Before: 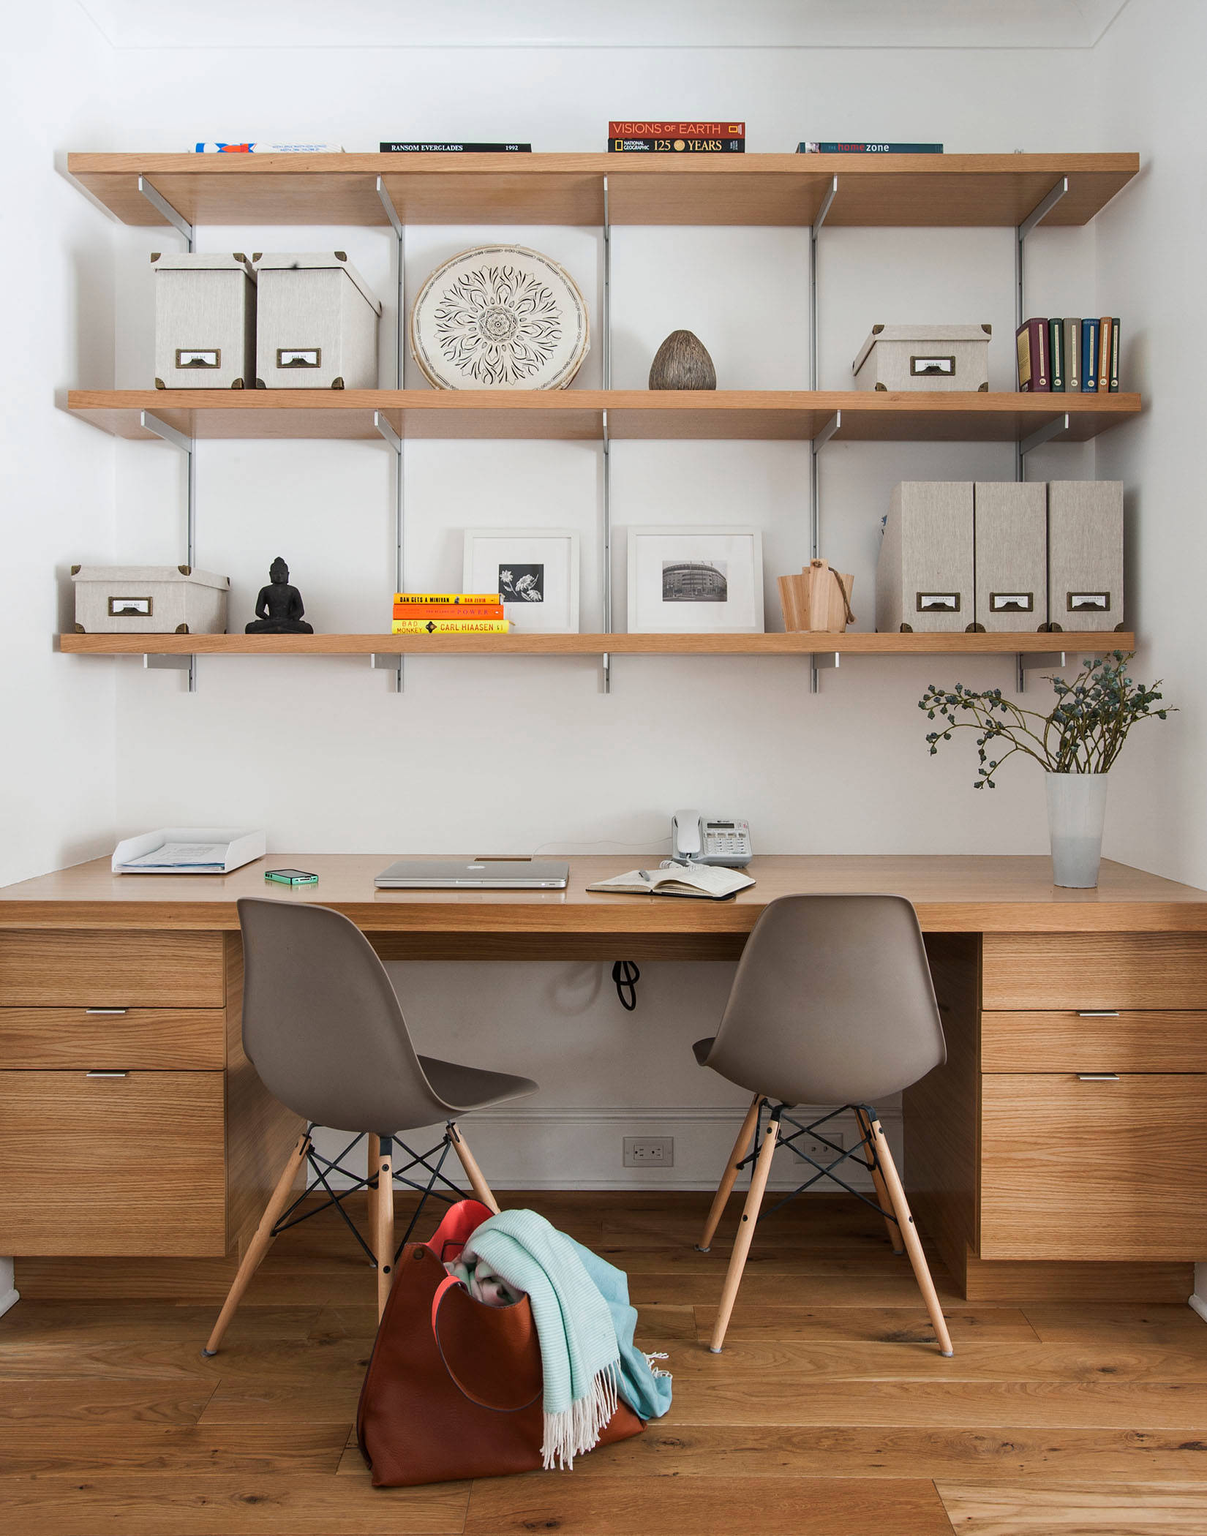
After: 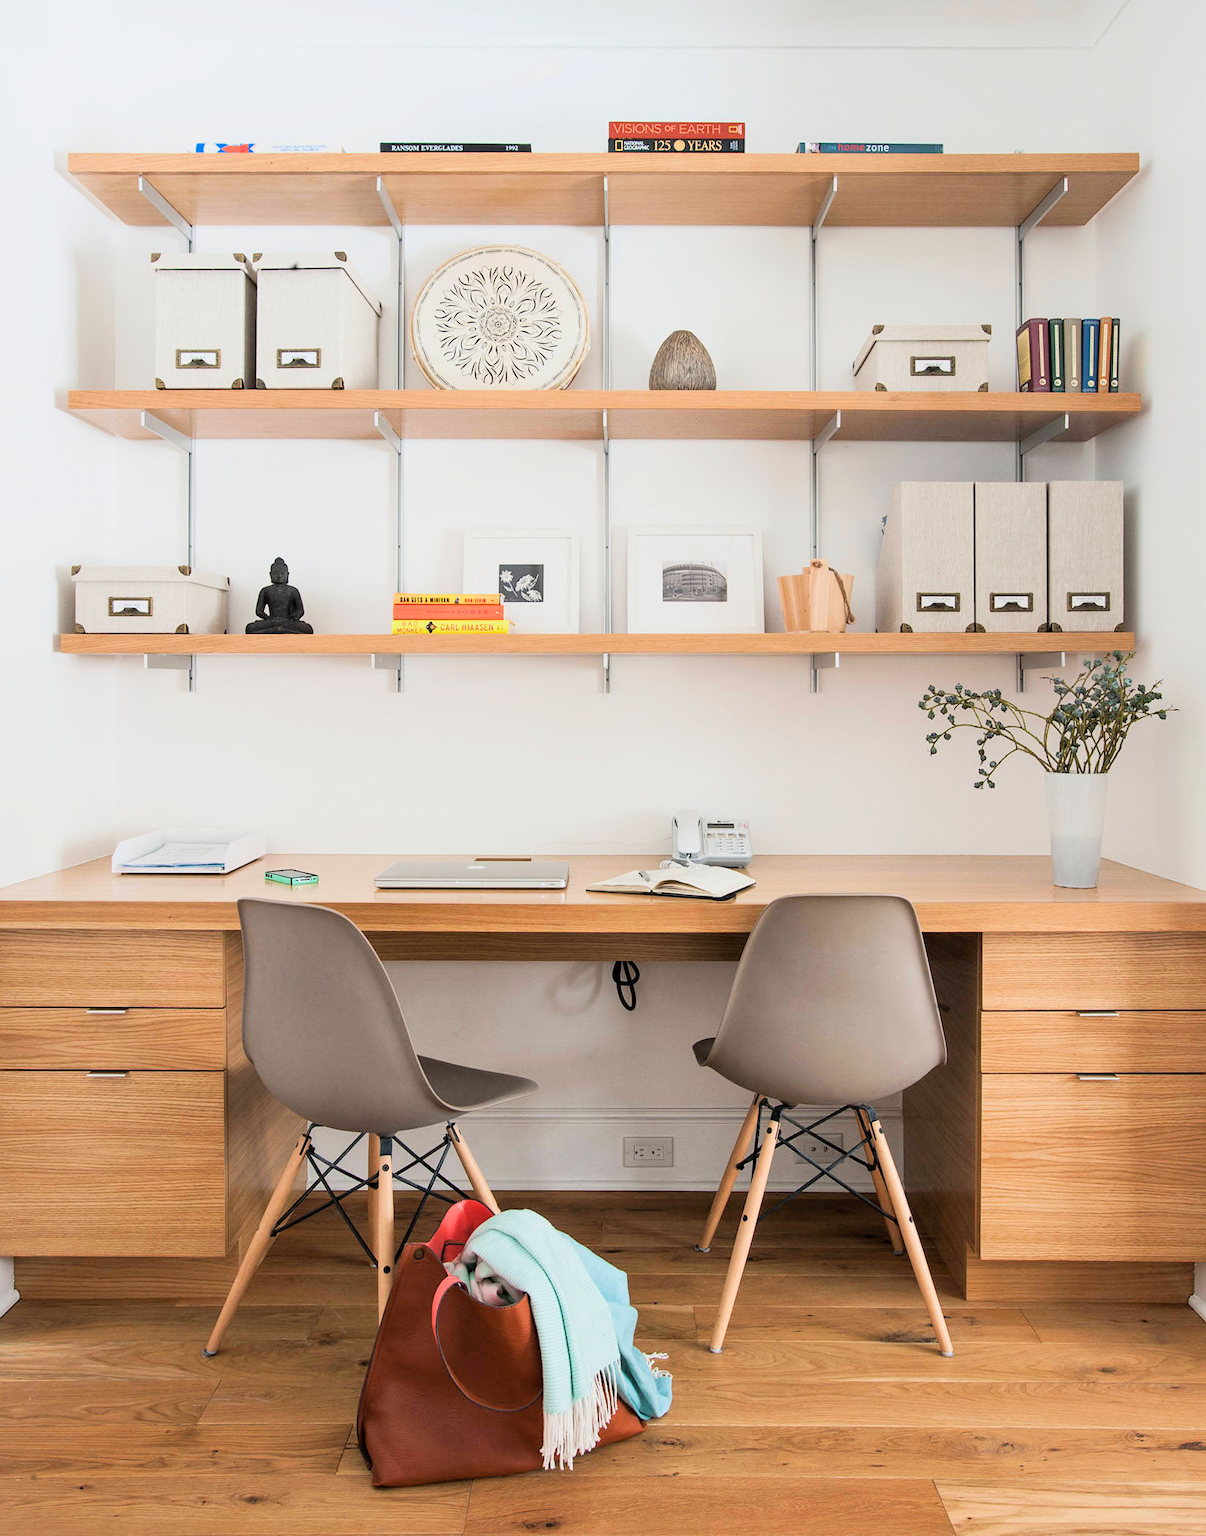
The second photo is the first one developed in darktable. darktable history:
filmic rgb: black relative exposure -7.65 EV, white relative exposure 4.56 EV, hardness 3.61, color science v6 (2022)
exposure: exposure 1.15 EV, compensate highlight preservation false
